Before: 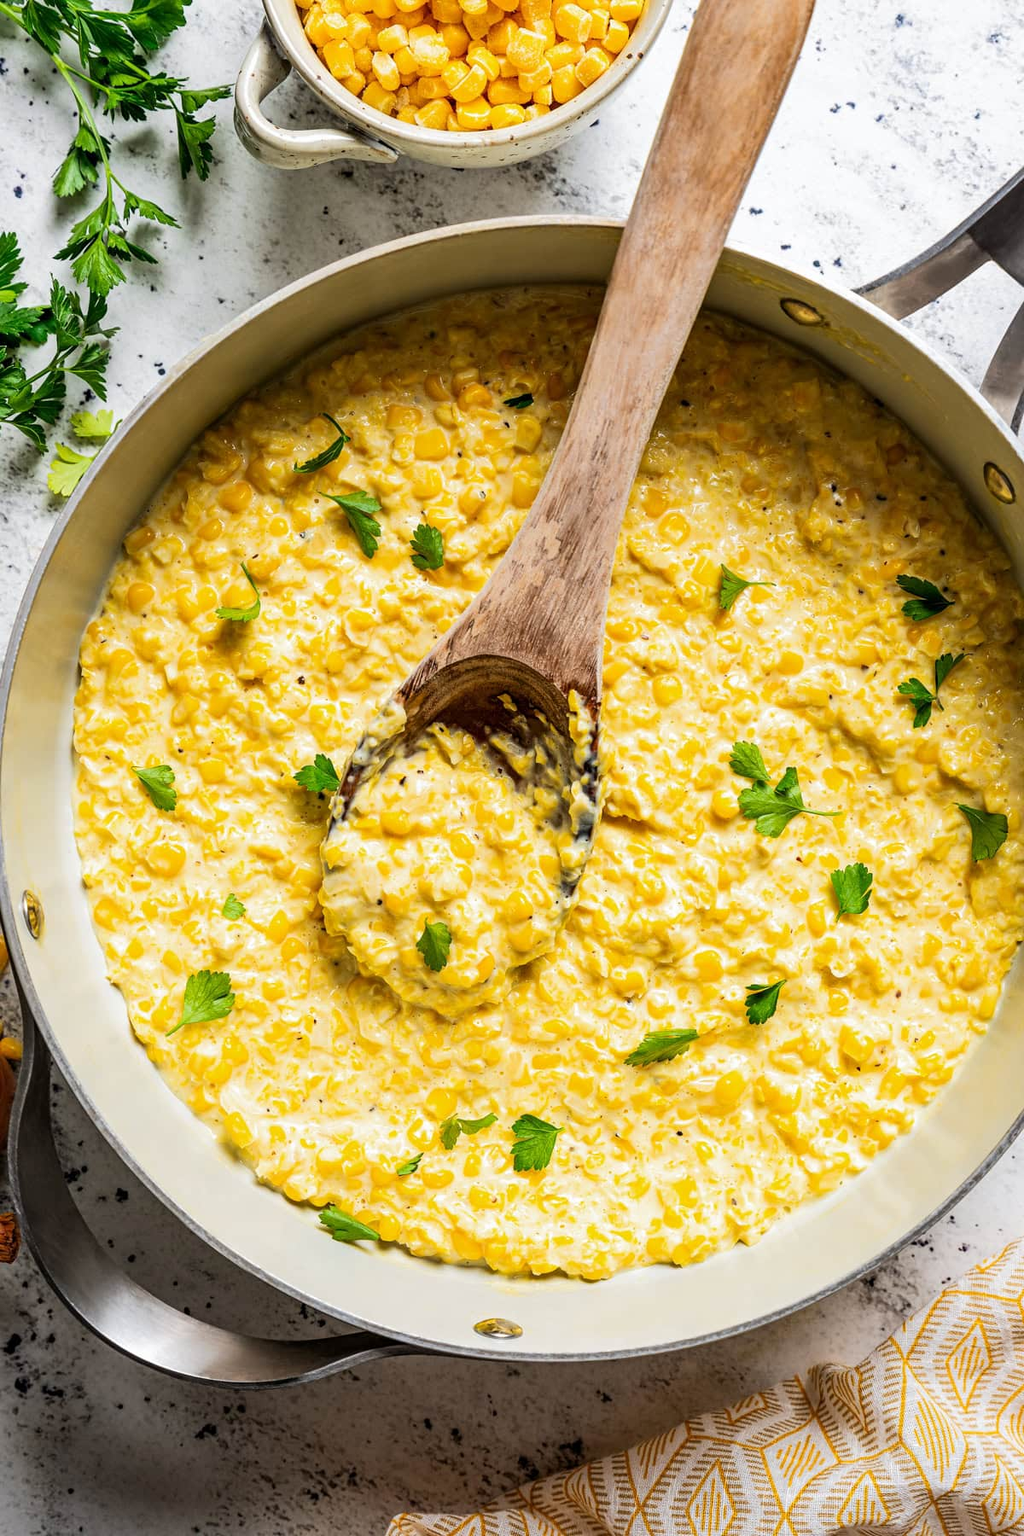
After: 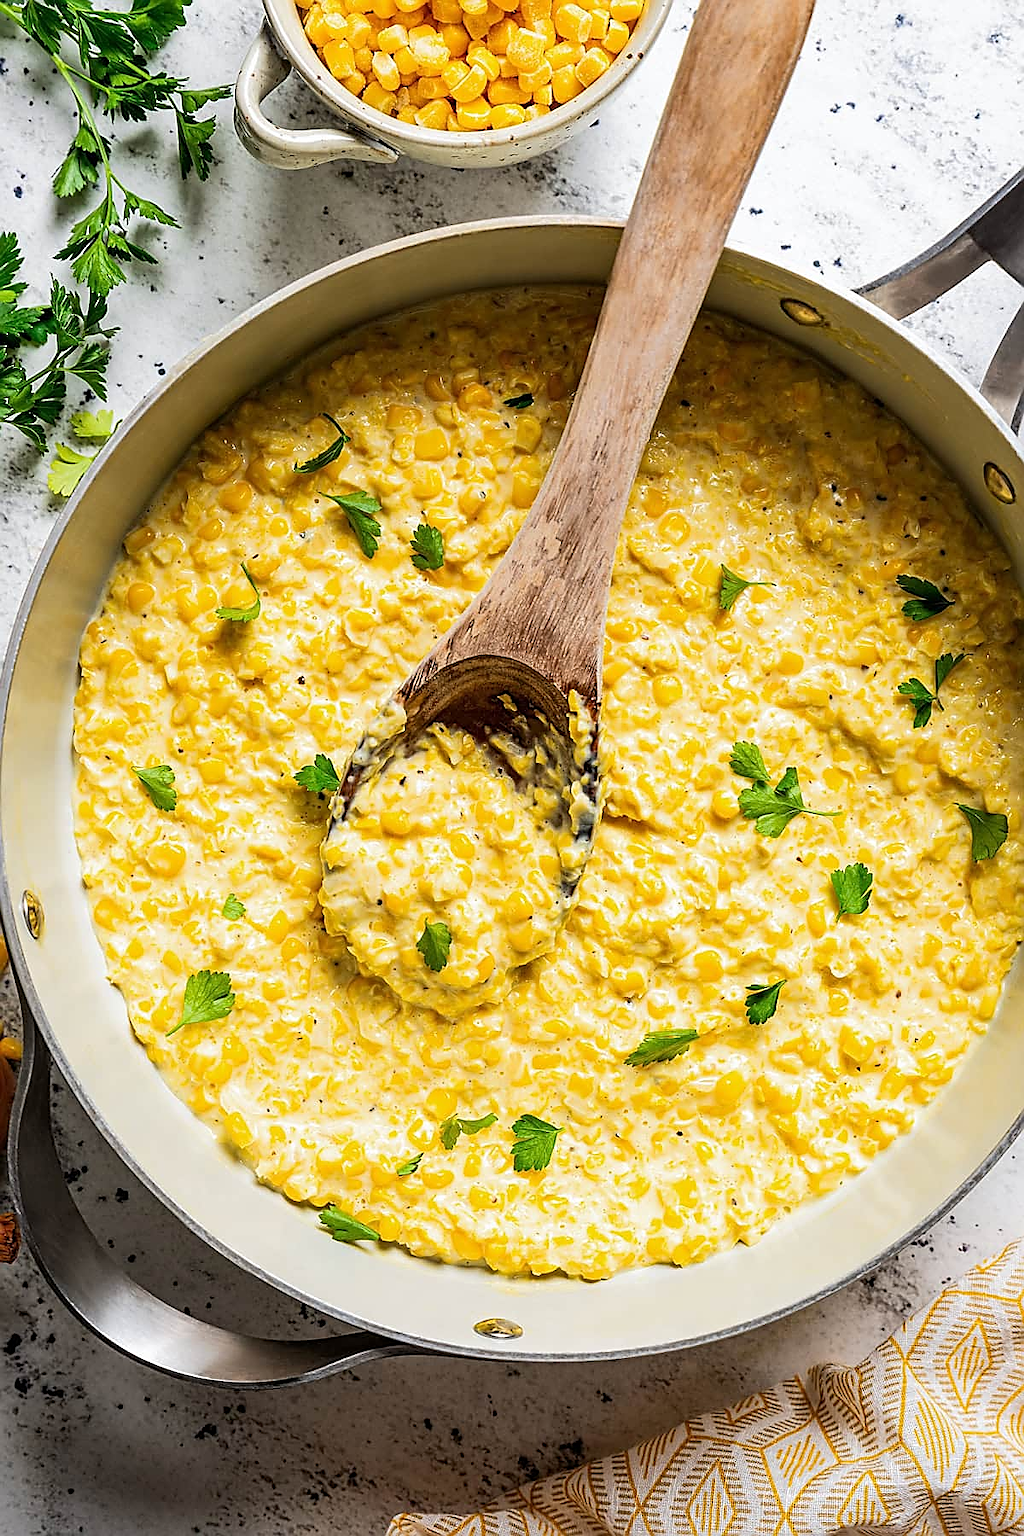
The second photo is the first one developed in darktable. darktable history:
sharpen: radius 1.391, amount 1.237, threshold 0.667
